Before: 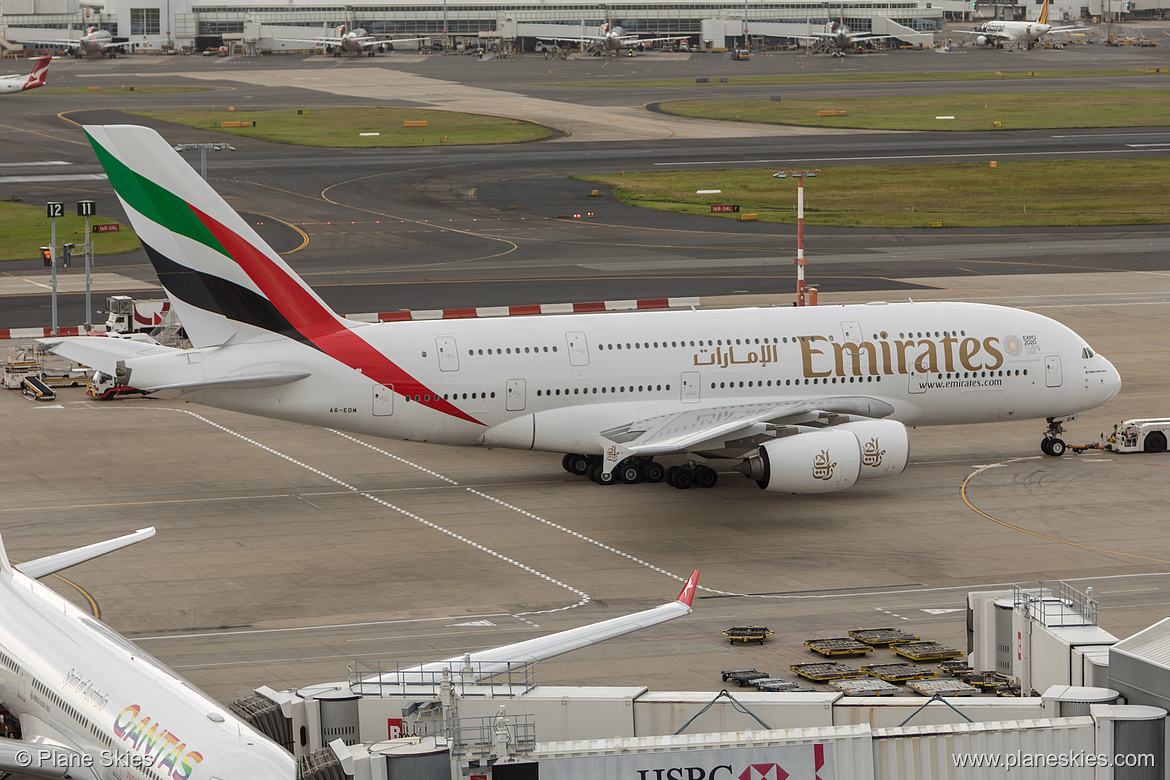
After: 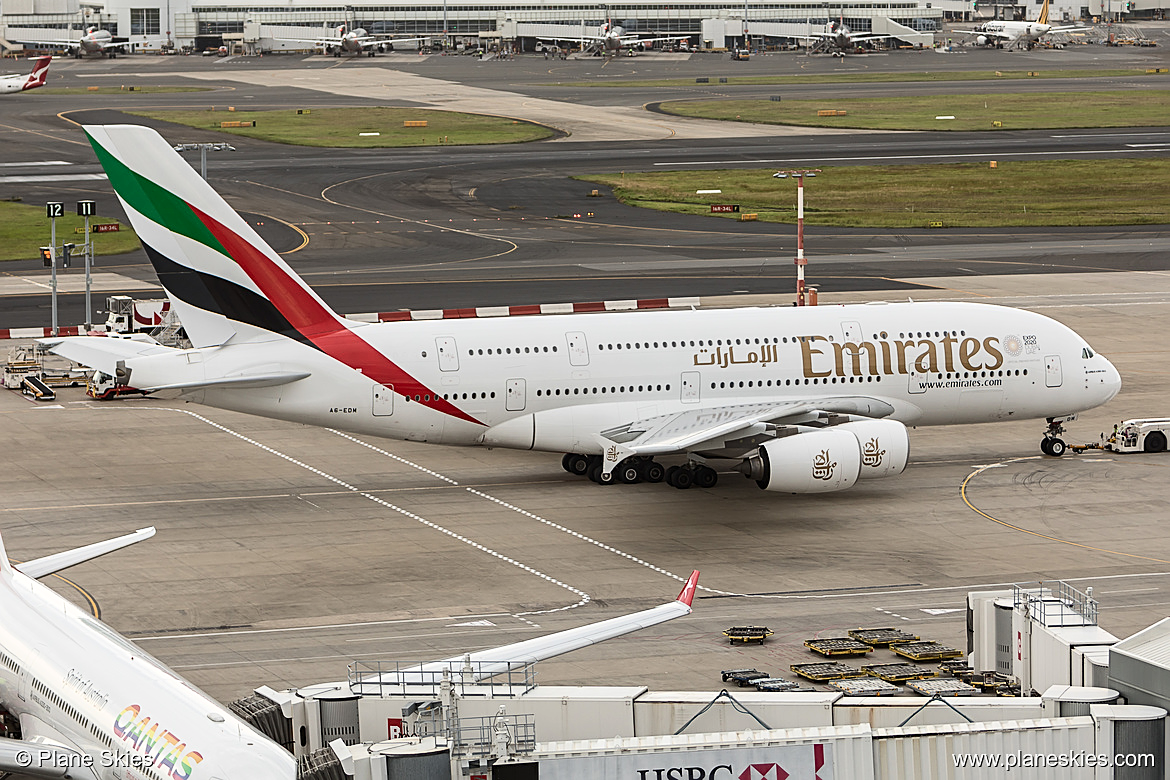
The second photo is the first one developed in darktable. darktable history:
sharpen: on, module defaults
contrast brightness saturation: contrast 0.241, brightness 0.085
levels: levels [0, 0.498, 0.996]
